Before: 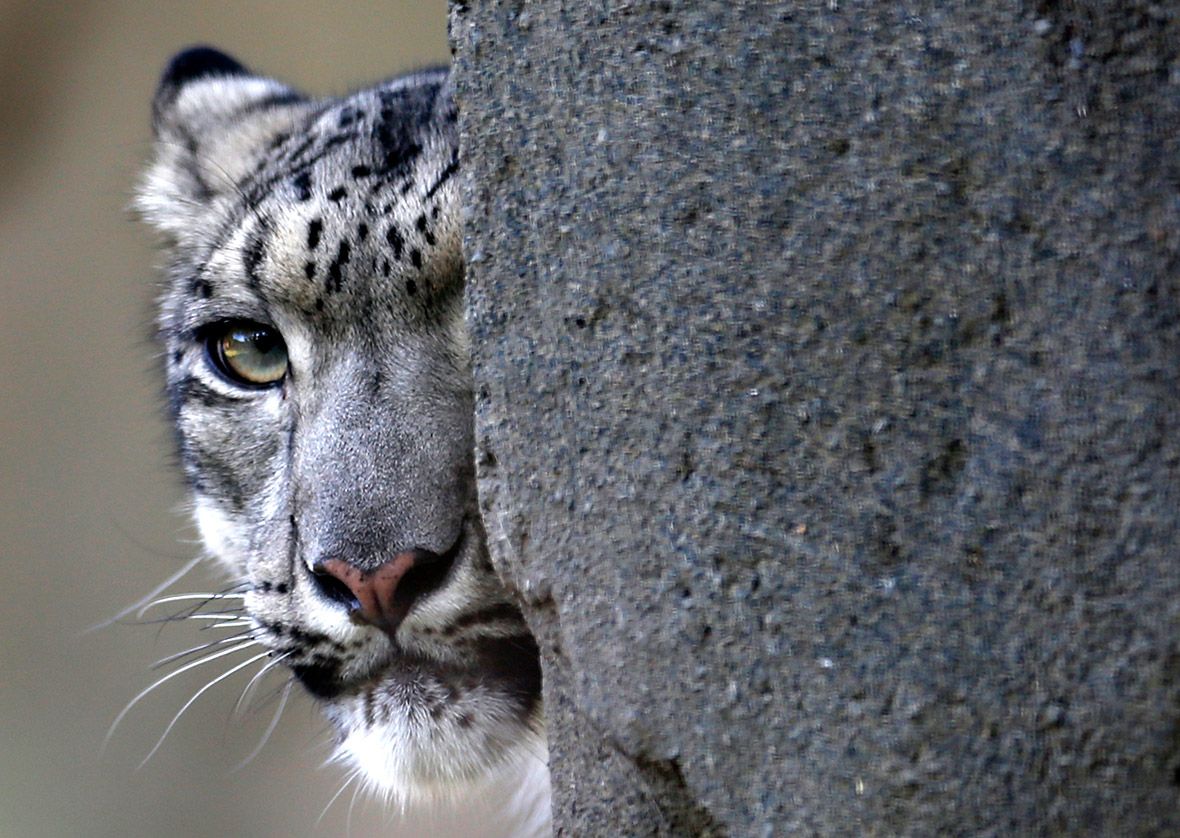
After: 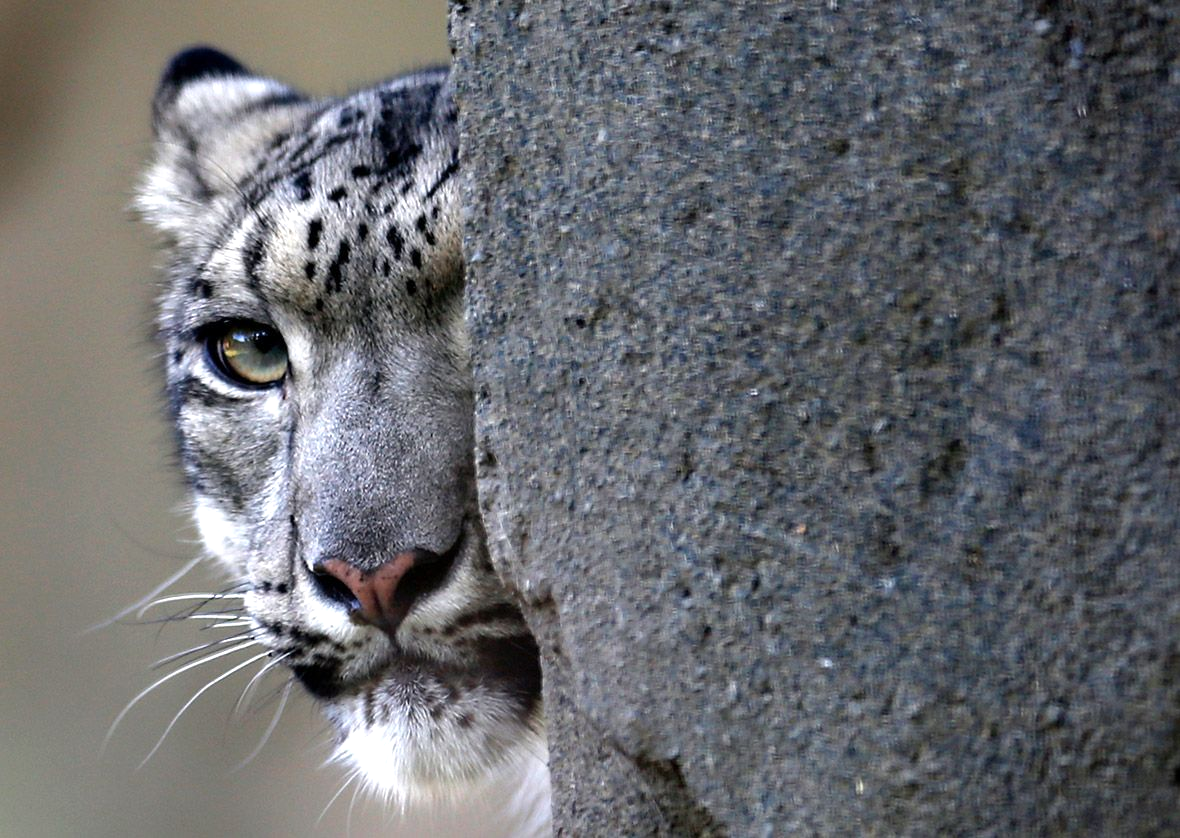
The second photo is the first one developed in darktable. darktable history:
exposure: exposure 0.154 EV, compensate highlight preservation false
